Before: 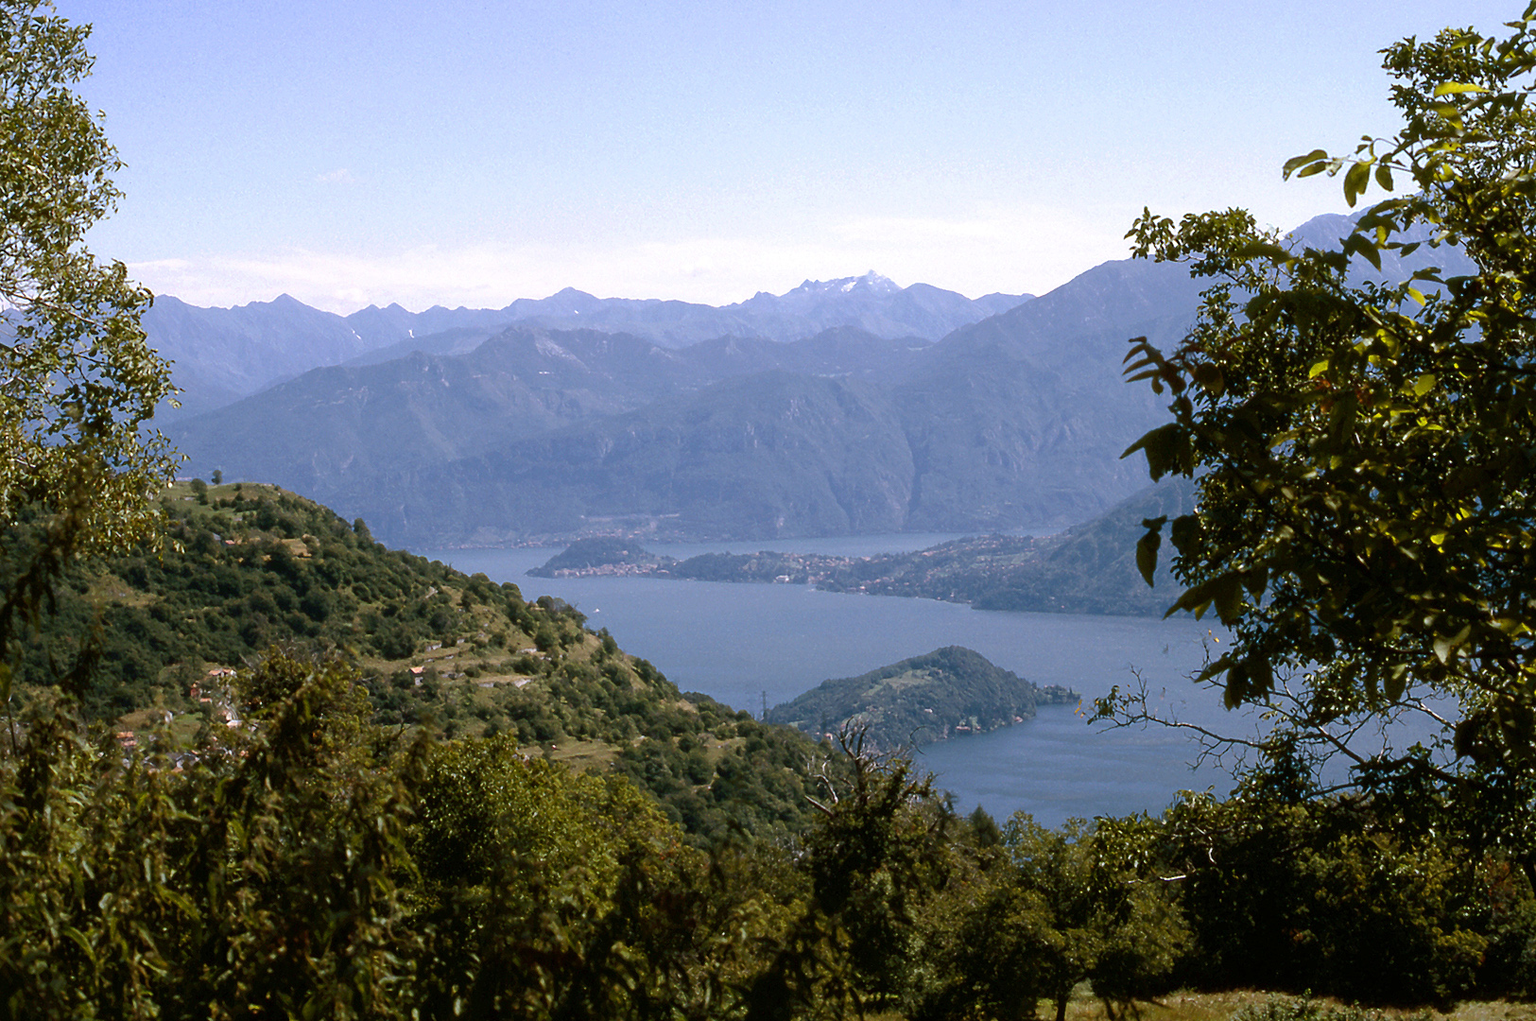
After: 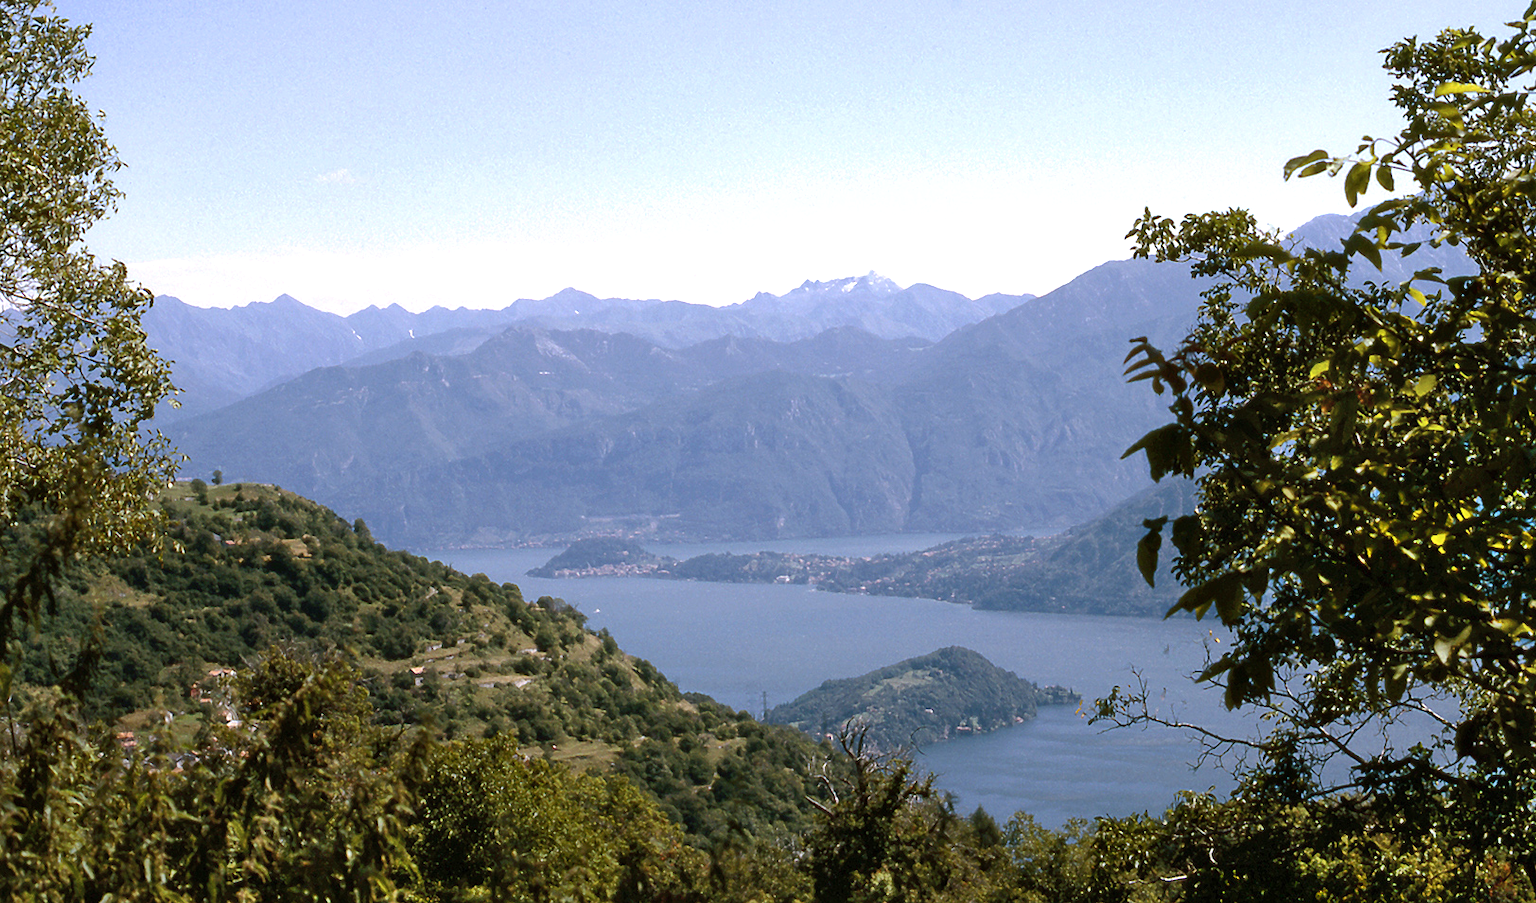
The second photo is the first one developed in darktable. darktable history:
color balance: on, module defaults
crop and rotate: top 0%, bottom 11.49%
shadows and highlights: radius 44.78, white point adjustment 6.64, compress 79.65%, highlights color adjustment 78.42%, soften with gaussian
